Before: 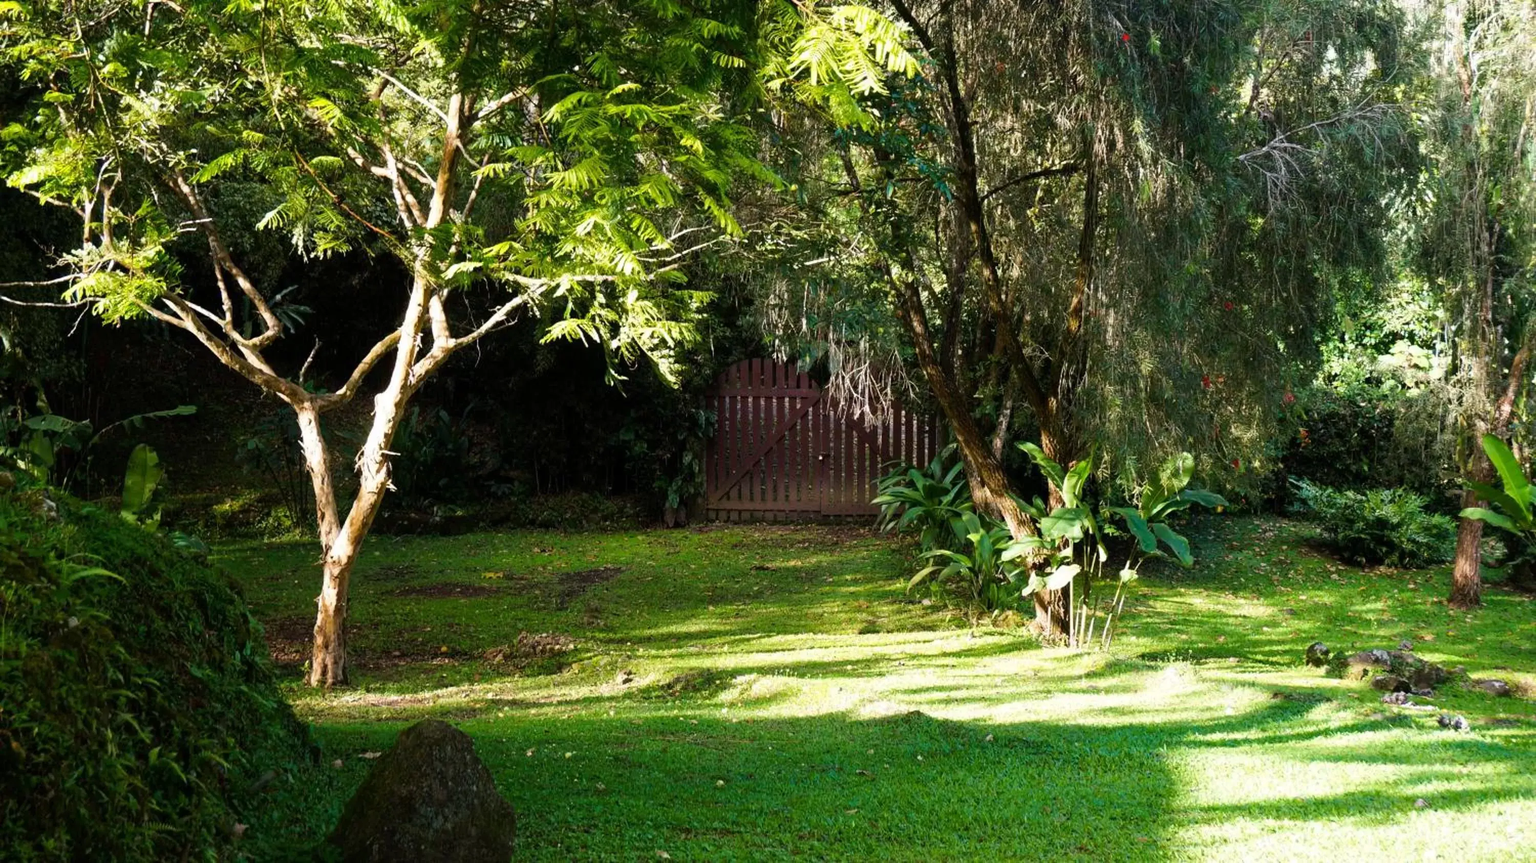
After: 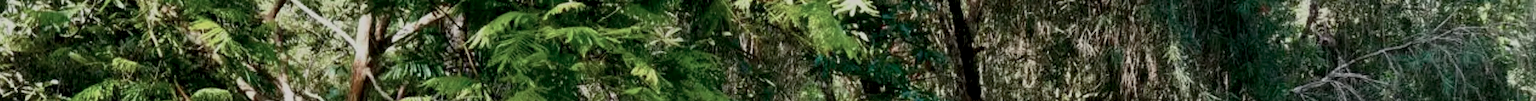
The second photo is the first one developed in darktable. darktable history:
crop and rotate: left 9.644%, top 9.491%, right 6.021%, bottom 80.509%
white balance: emerald 1
color contrast: blue-yellow contrast 0.62
exposure: black level correction 0.009, exposure -0.637 EV, compensate highlight preservation false
